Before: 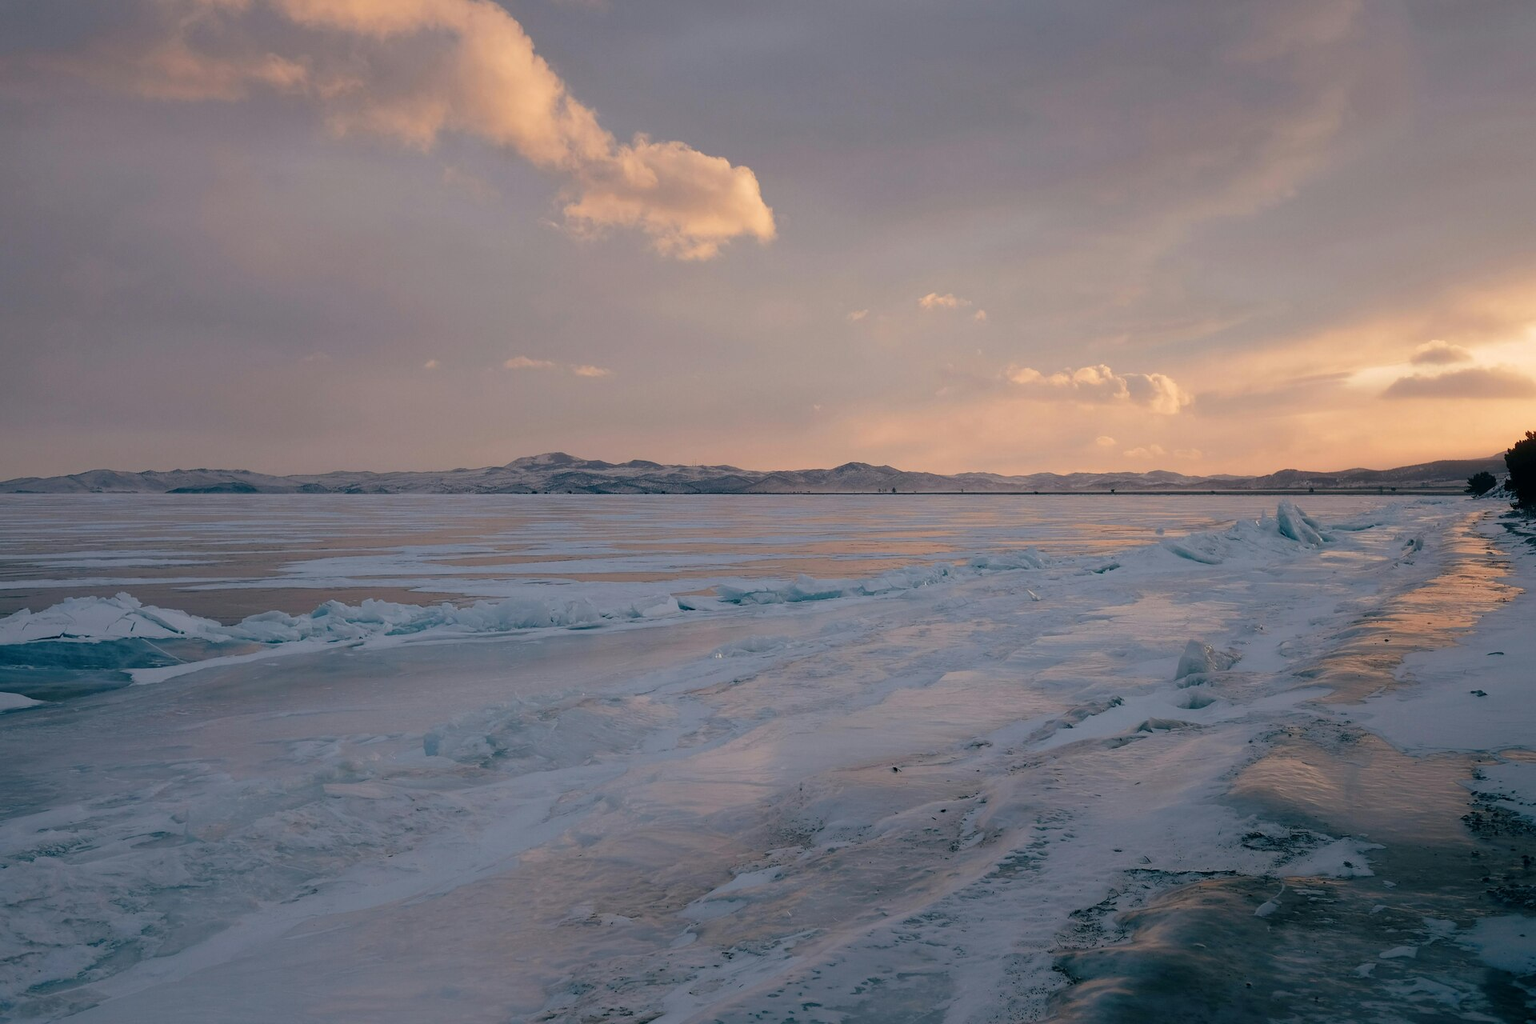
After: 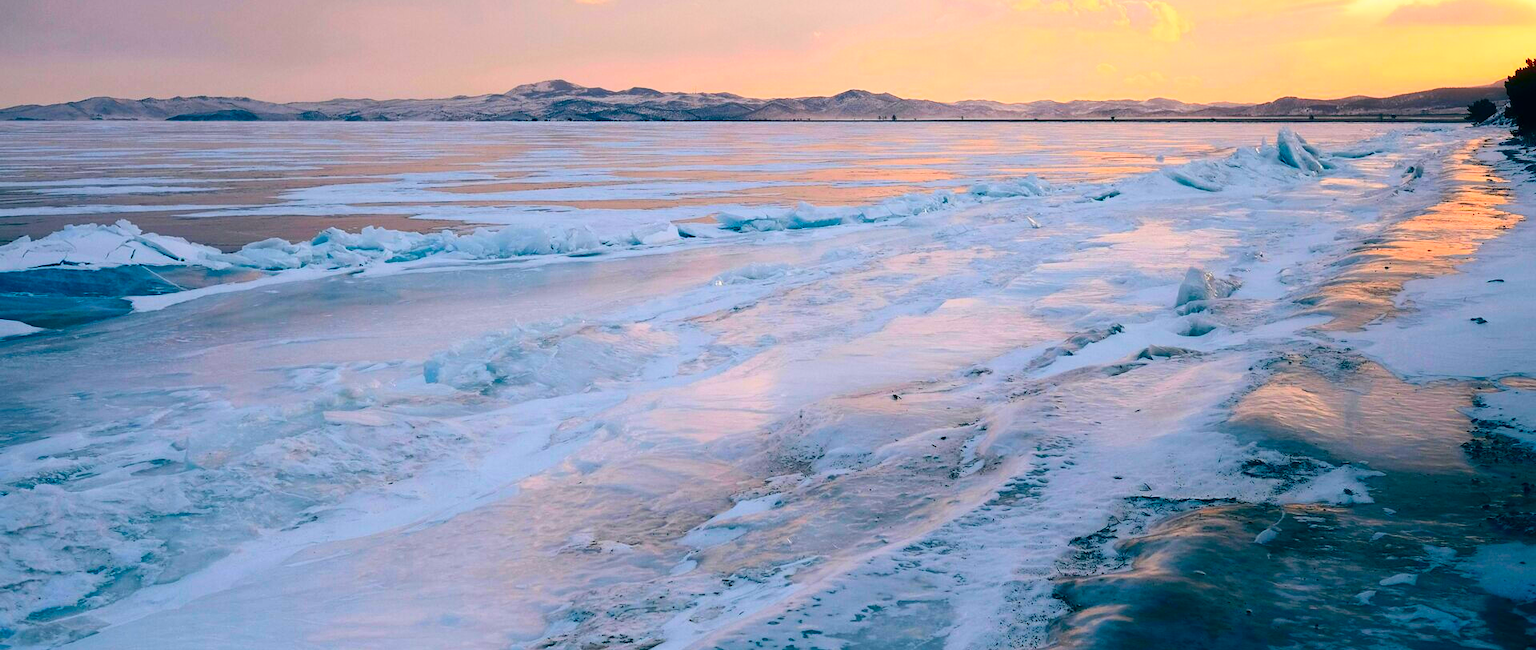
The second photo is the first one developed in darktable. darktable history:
graduated density: on, module defaults
rotate and perspective: crop left 0, crop top 0
contrast brightness saturation: contrast 0.26, brightness 0.02, saturation 0.87
crop and rotate: top 36.435%
exposure: black level correction 0, exposure 1.1 EV, compensate exposure bias true, compensate highlight preservation false
